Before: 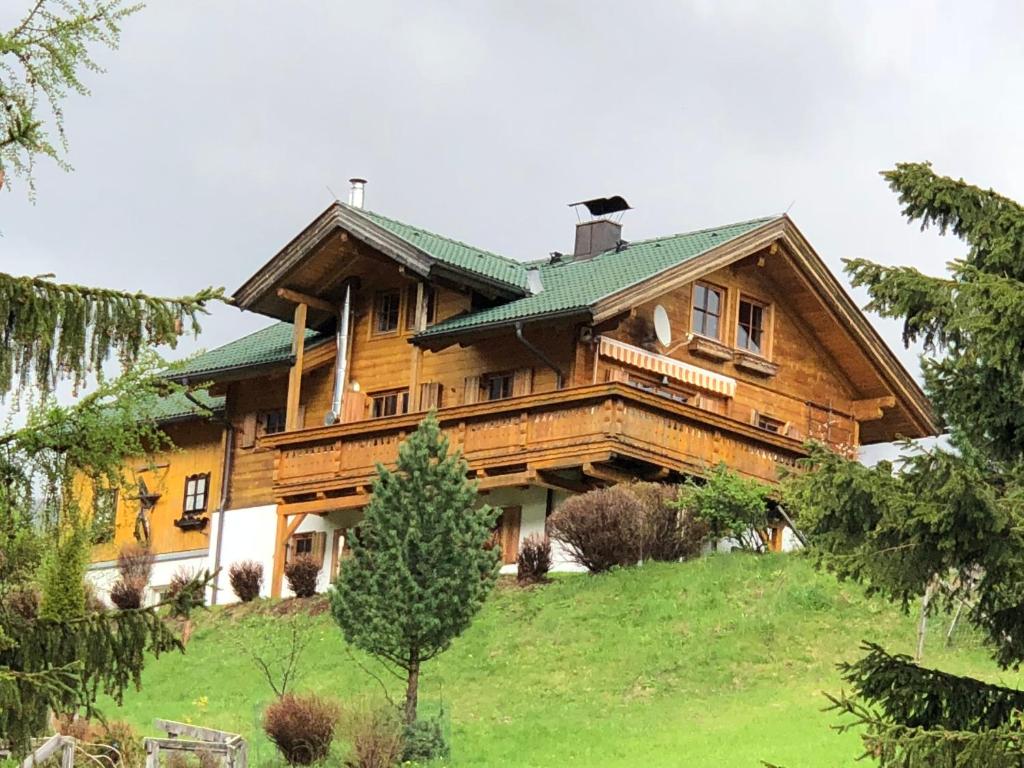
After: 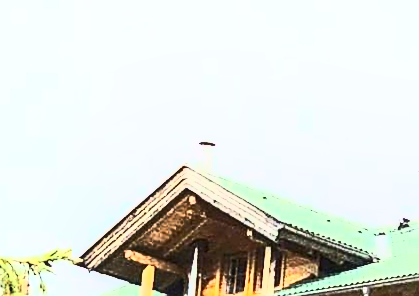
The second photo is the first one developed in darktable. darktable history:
rotate and perspective: rotation 0.8°, automatic cropping off
crop: left 15.452%, top 5.459%, right 43.956%, bottom 56.62%
contrast brightness saturation: contrast 0.62, brightness 0.34, saturation 0.14
shadows and highlights: highlights color adjustment 0%, low approximation 0.01, soften with gaussian
exposure: exposure 2.003 EV, compensate highlight preservation false
sharpen: on, module defaults
local contrast: on, module defaults
